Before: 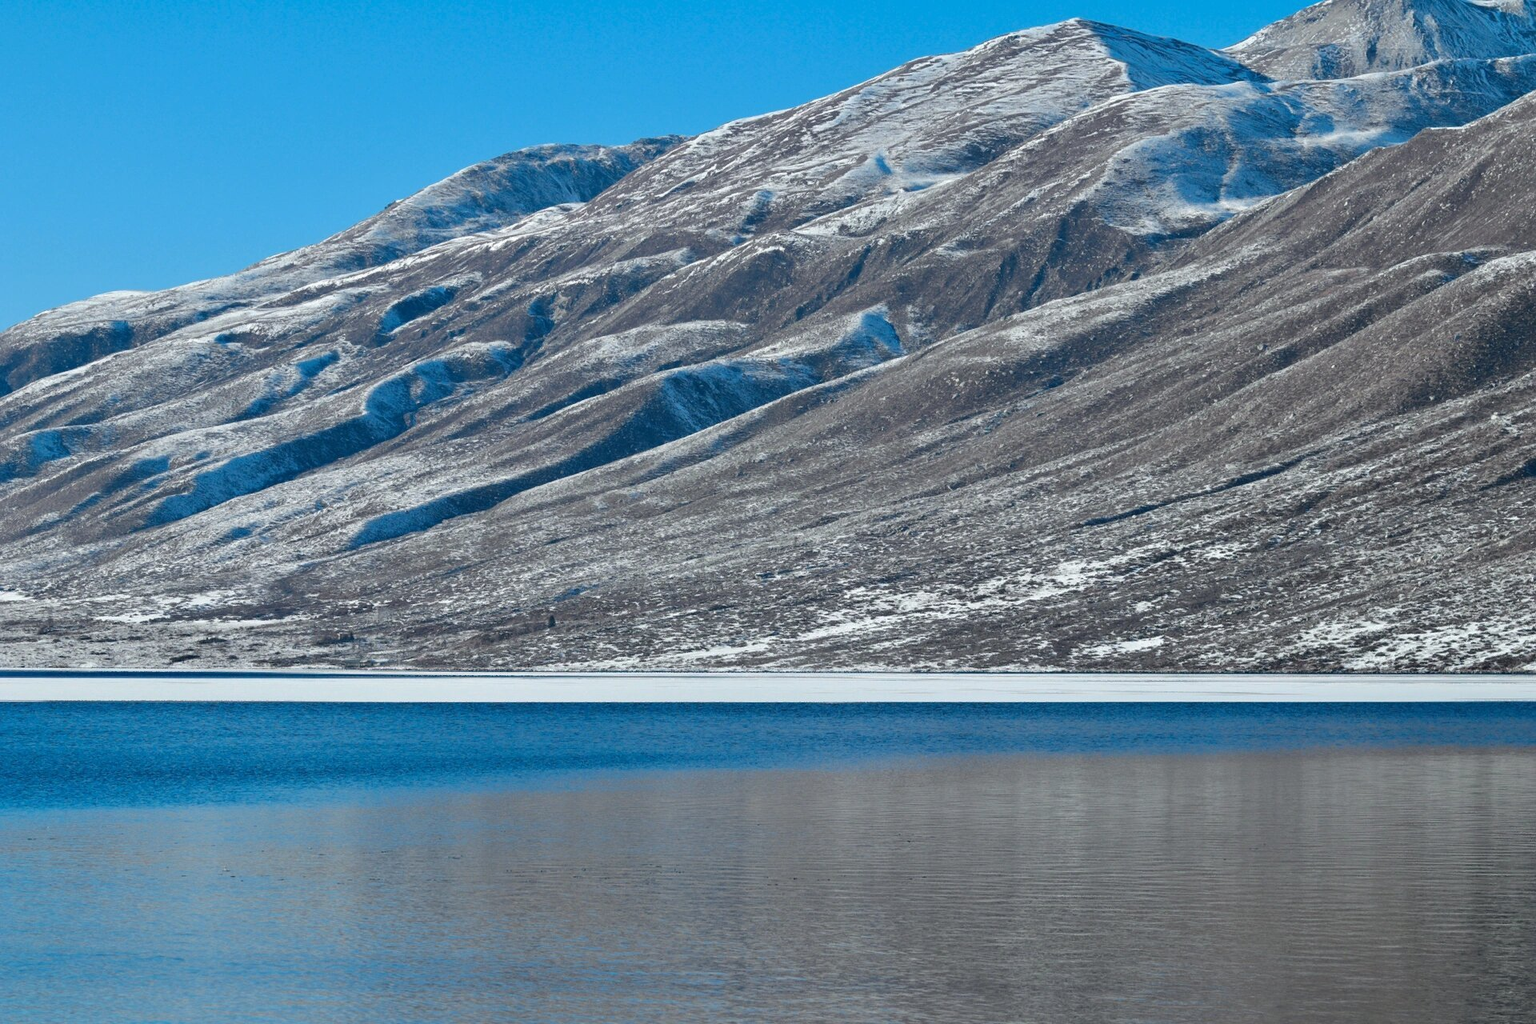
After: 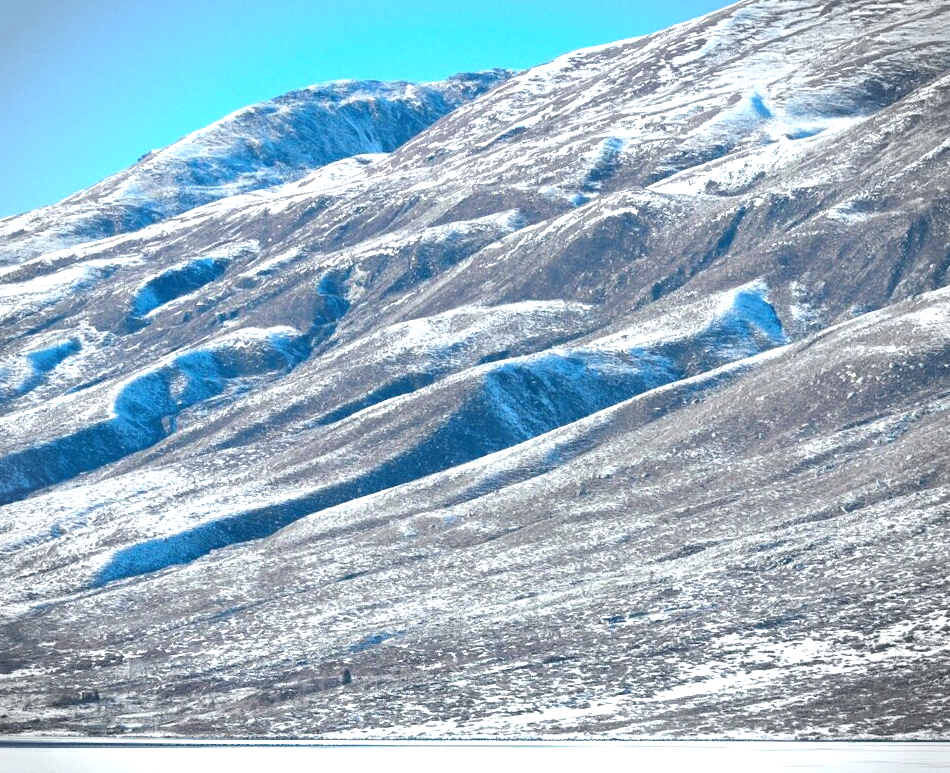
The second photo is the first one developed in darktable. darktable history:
exposure: black level correction 0, exposure 1.196 EV, compensate highlight preservation false
vignetting: fall-off start 88.4%, fall-off radius 43.4%, width/height ratio 1.156
crop: left 17.869%, top 7.821%, right 32.61%, bottom 31.745%
